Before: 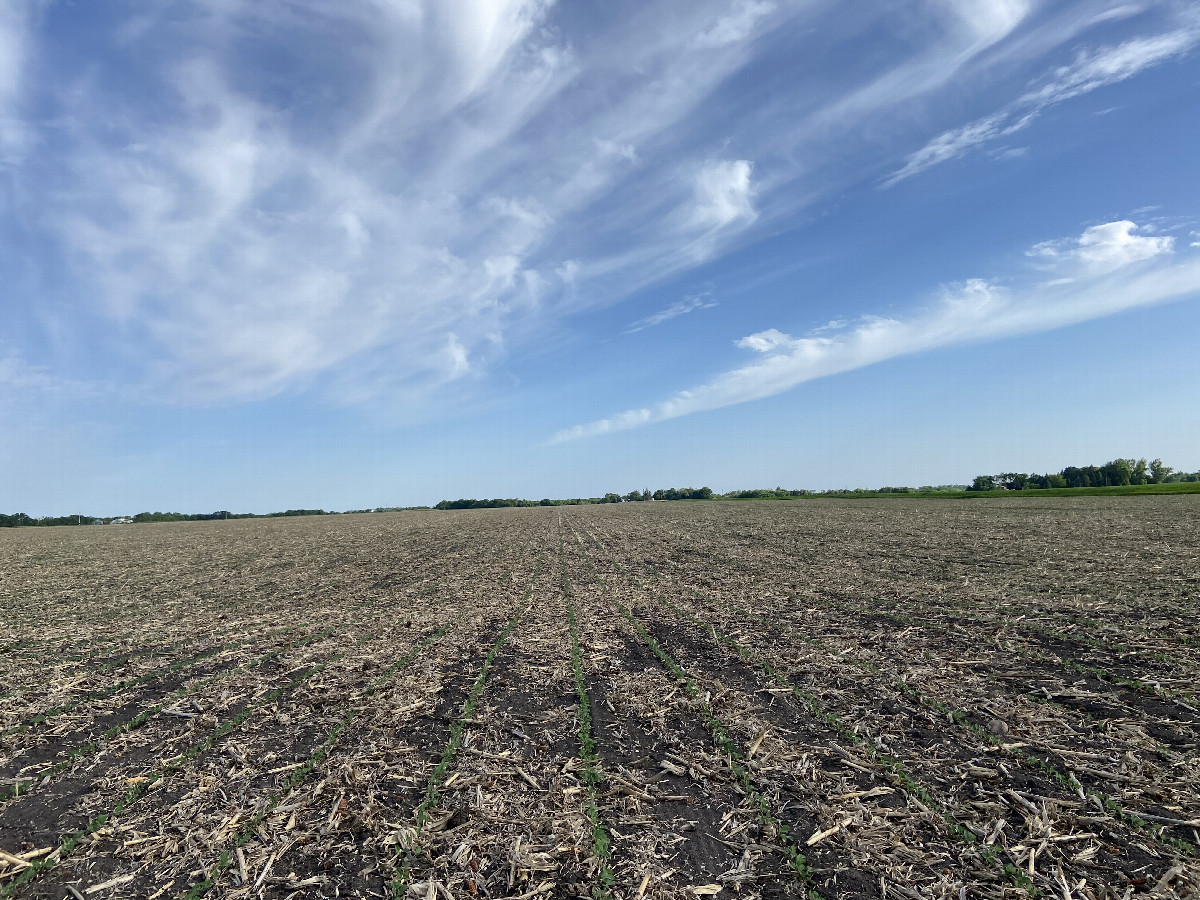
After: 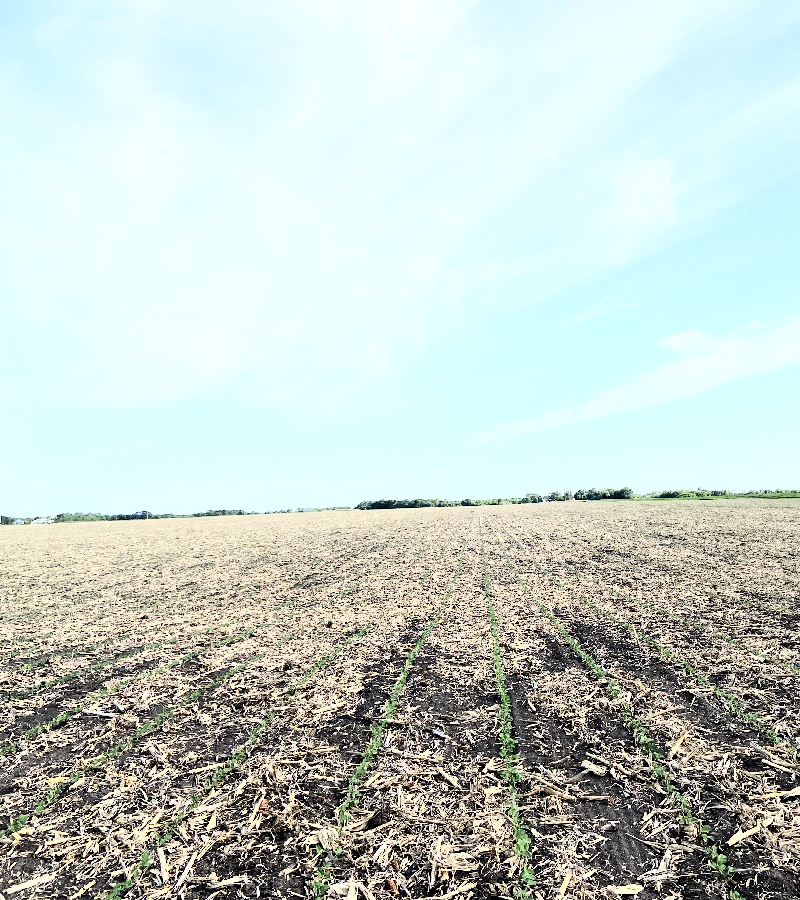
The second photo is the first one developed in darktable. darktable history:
shadows and highlights: shadows -23.08, highlights 46.15, soften with gaussian
crop and rotate: left 6.617%, right 26.717%
exposure: black level correction 0, exposure 0.5 EV, compensate highlight preservation false
rgb curve: curves: ch0 [(0, 0) (0.21, 0.15) (0.24, 0.21) (0.5, 0.75) (0.75, 0.96) (0.89, 0.99) (1, 1)]; ch1 [(0, 0.02) (0.21, 0.13) (0.25, 0.2) (0.5, 0.67) (0.75, 0.9) (0.89, 0.97) (1, 1)]; ch2 [(0, 0.02) (0.21, 0.13) (0.25, 0.2) (0.5, 0.67) (0.75, 0.9) (0.89, 0.97) (1, 1)], compensate middle gray true
